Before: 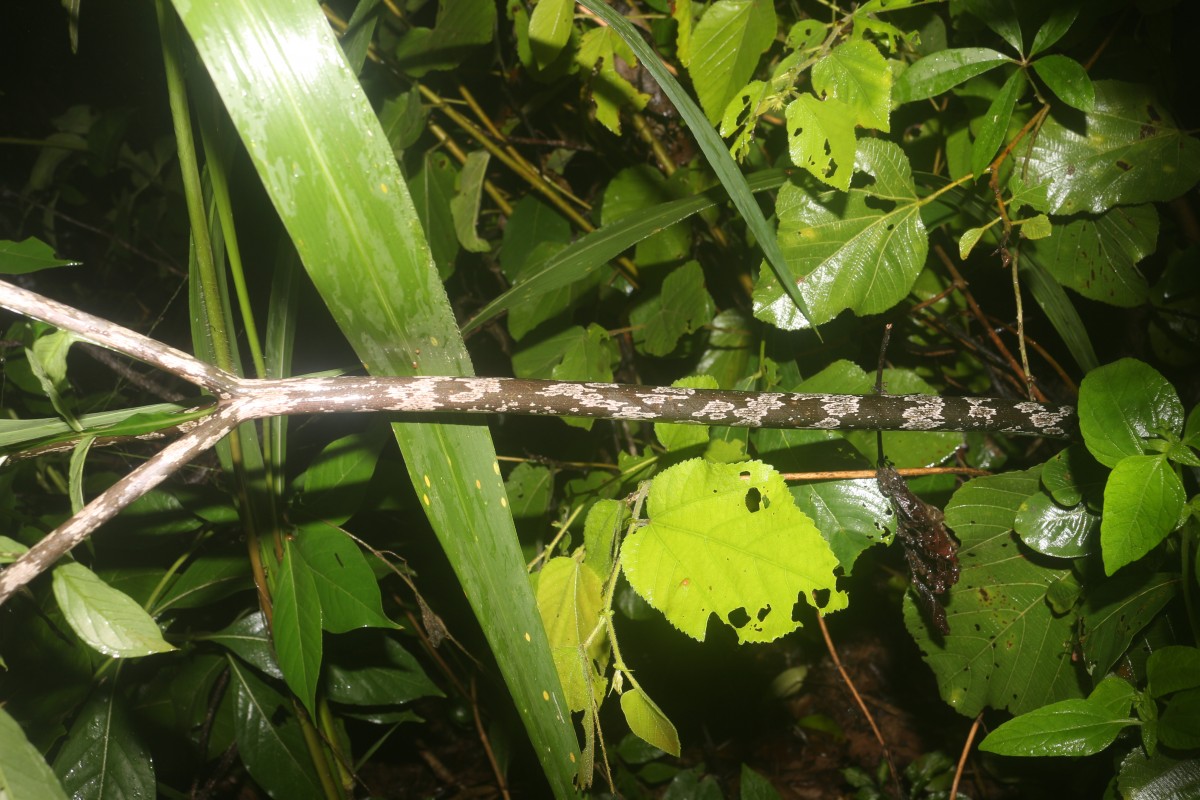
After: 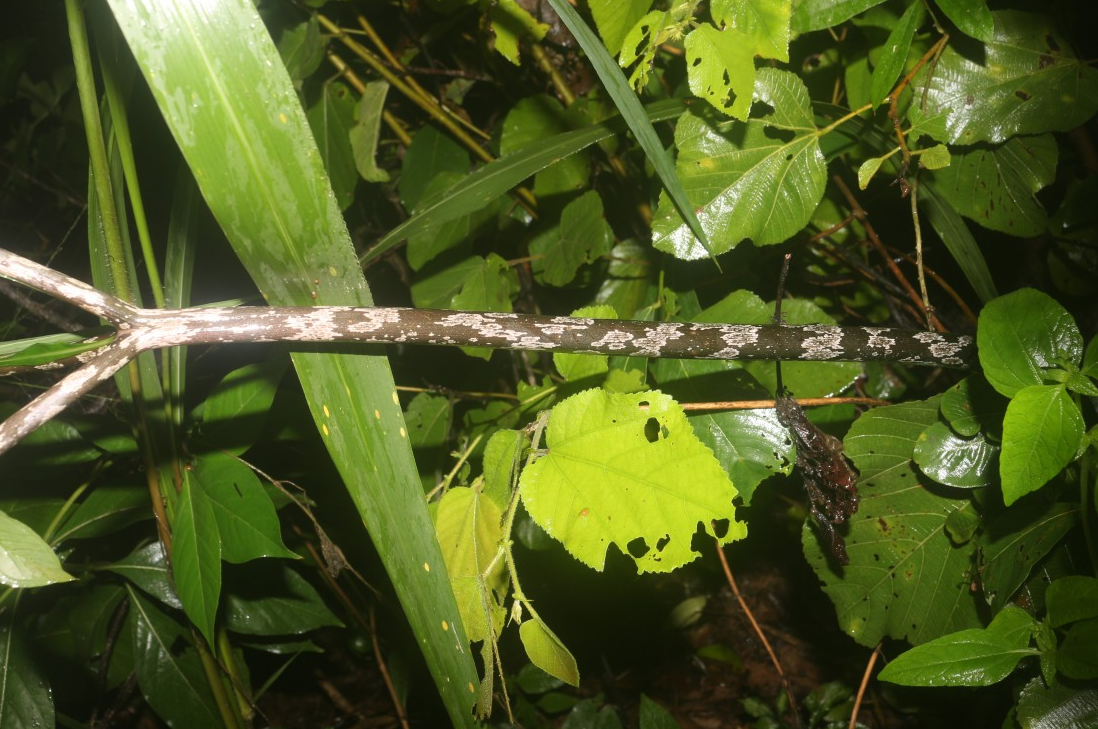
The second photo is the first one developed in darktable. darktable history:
crop and rotate: left 8.475%, top 8.87%
